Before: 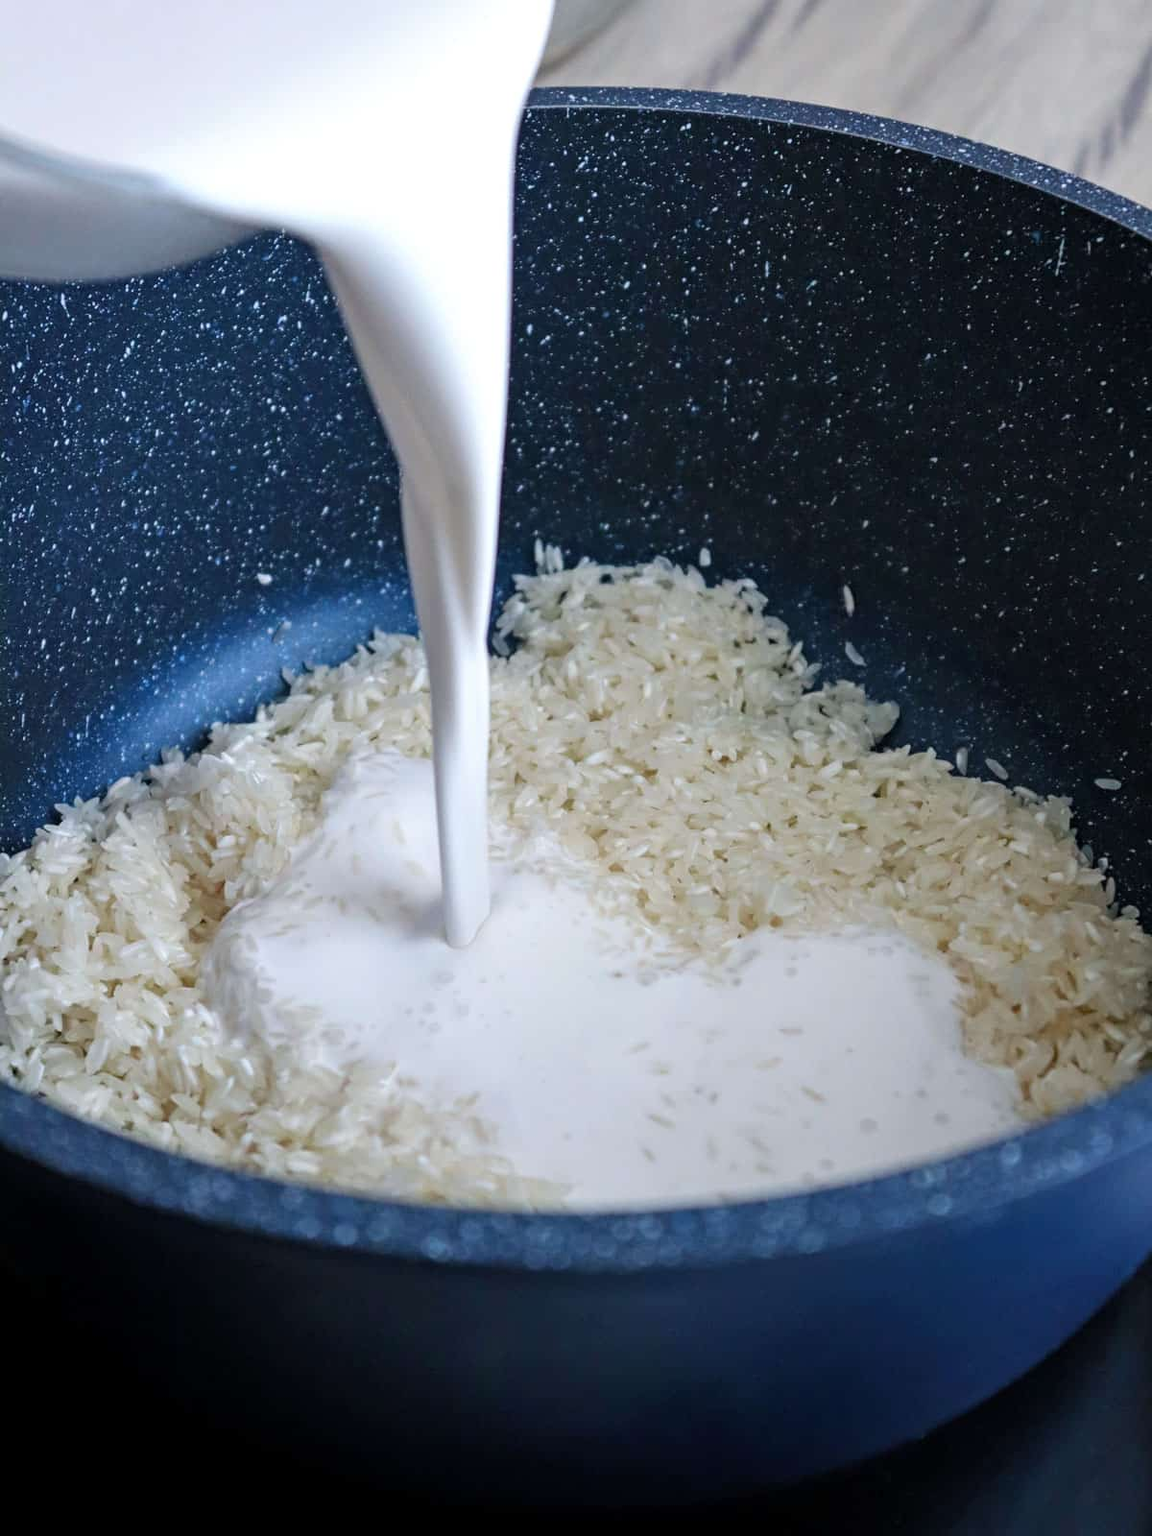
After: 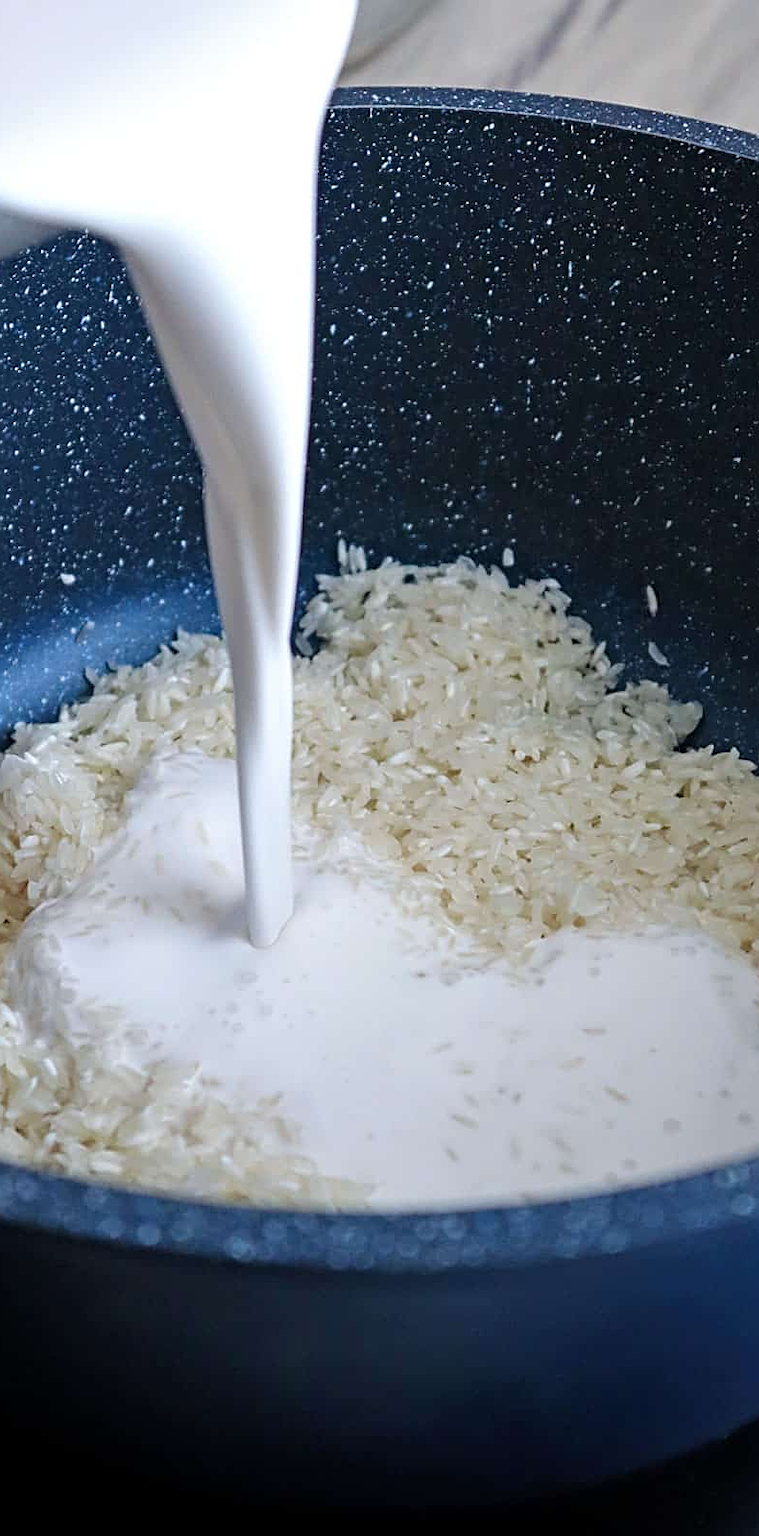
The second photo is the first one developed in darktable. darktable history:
crop: left 17.142%, right 16.895%
sharpen: on, module defaults
